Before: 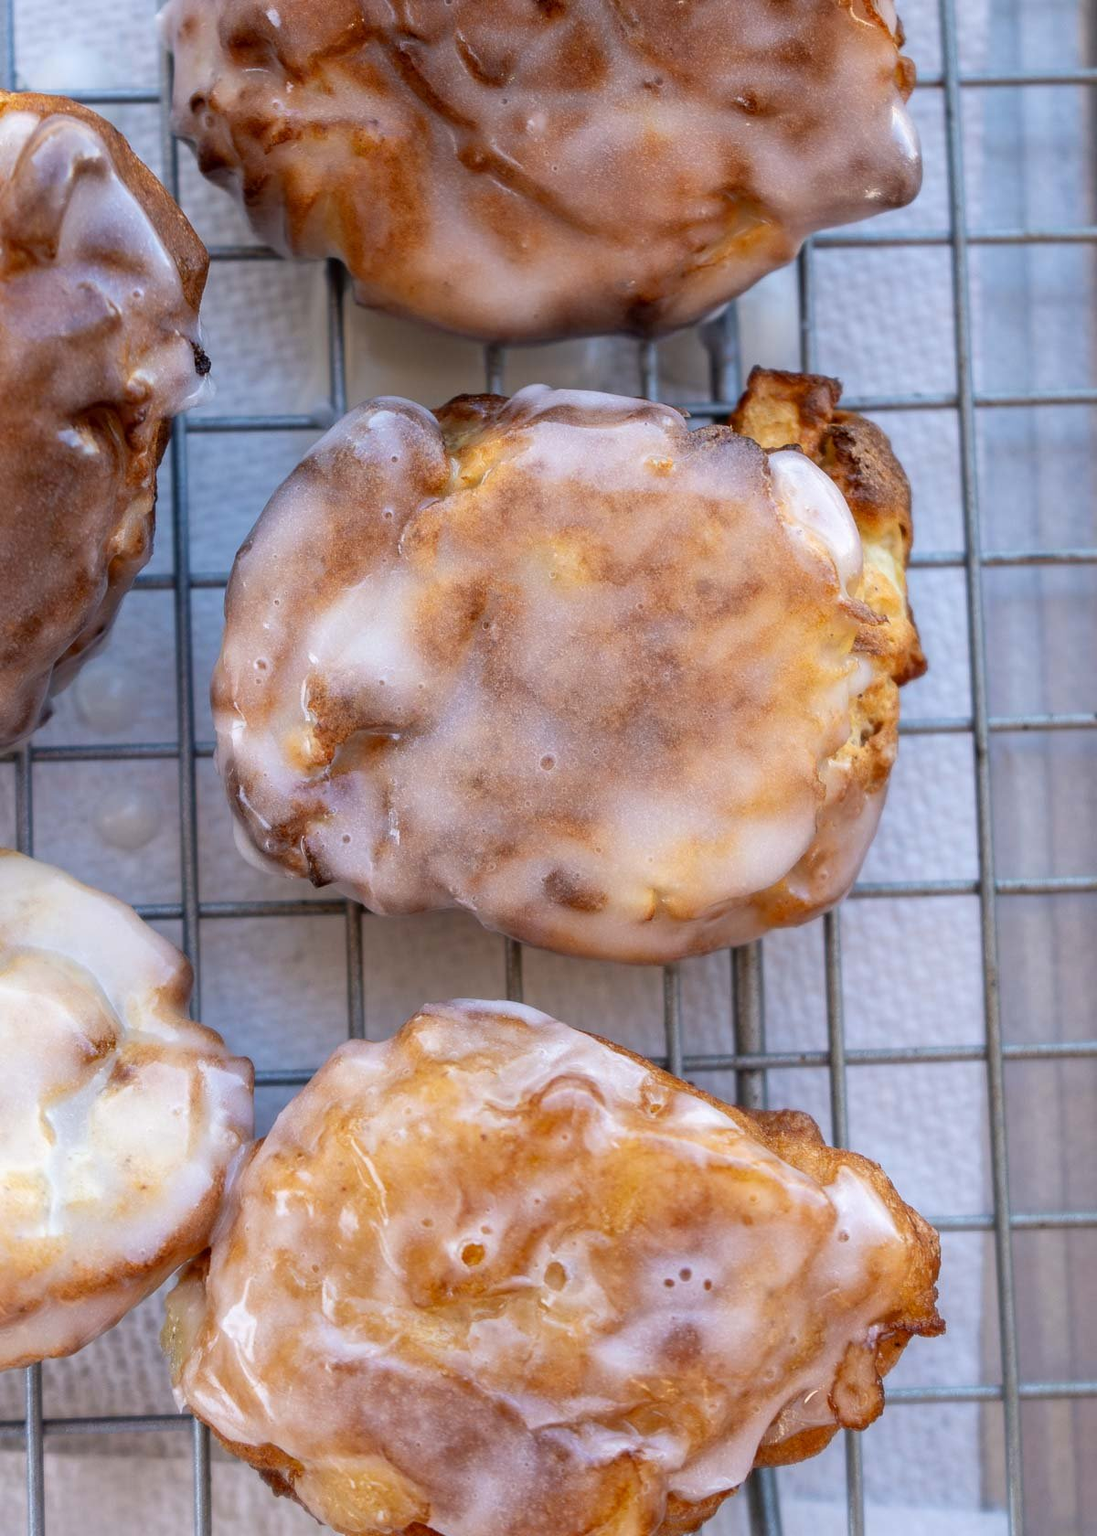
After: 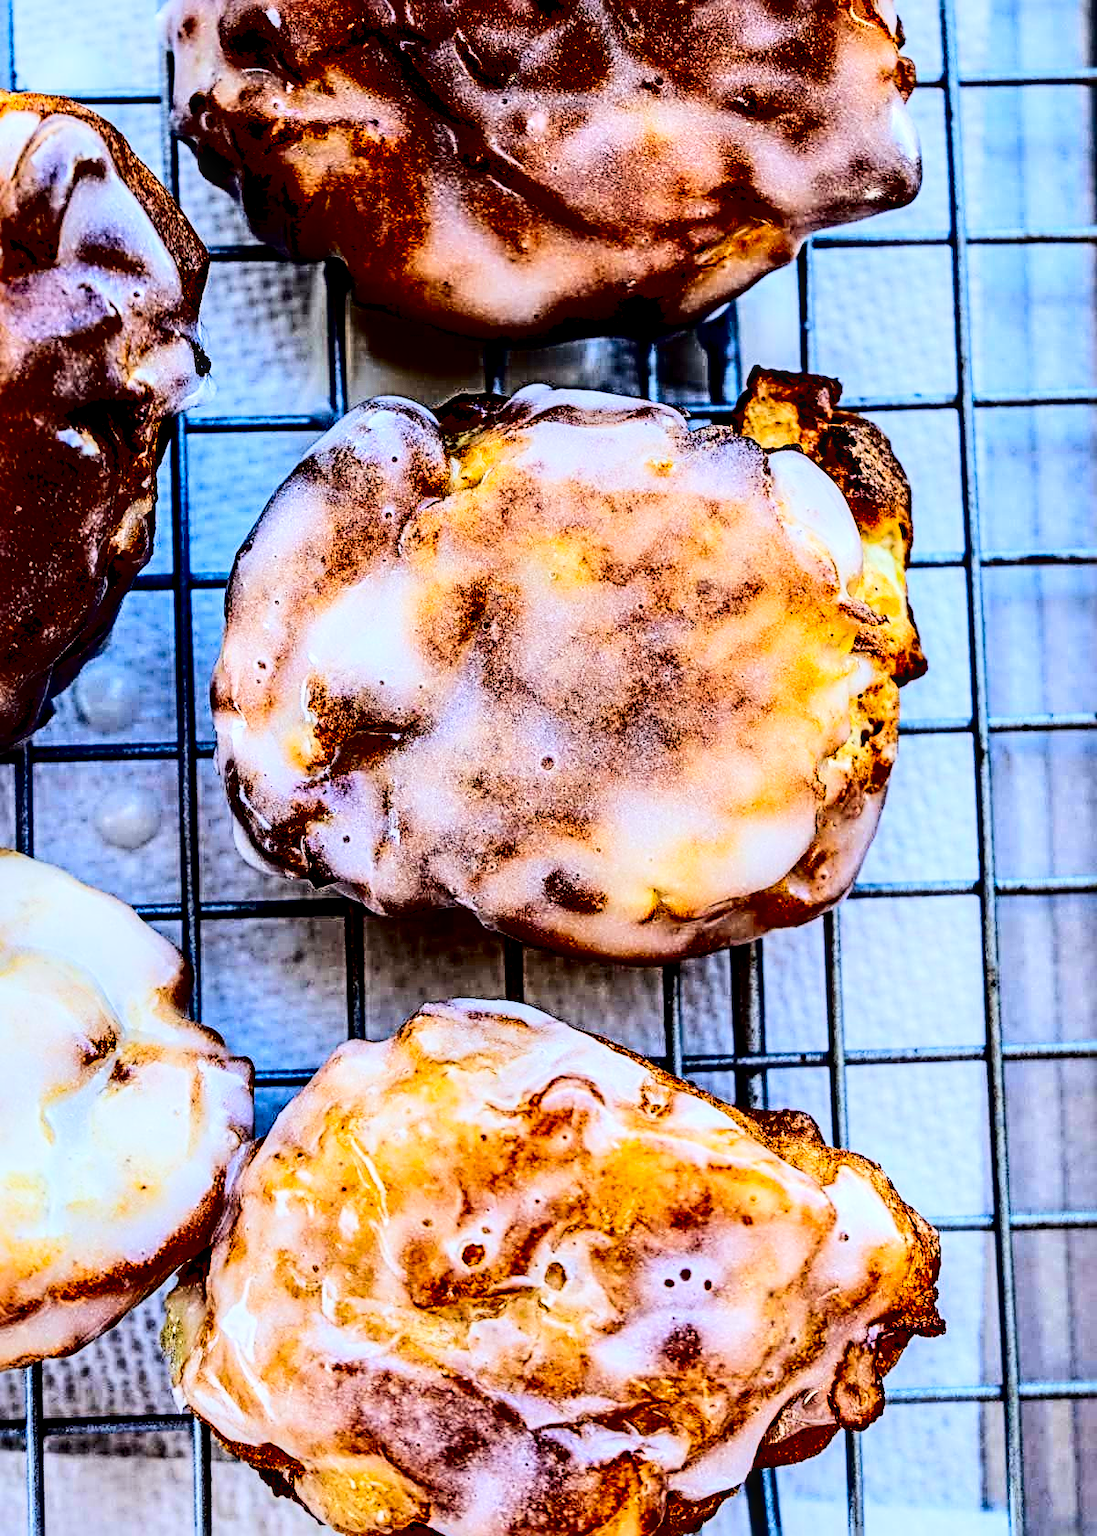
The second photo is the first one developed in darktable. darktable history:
exposure: exposure -0.116 EV, compensate exposure bias true, compensate highlight preservation false
white balance: red 0.925, blue 1.046
filmic rgb: black relative exposure -5 EV, hardness 2.88, contrast 1.4, highlights saturation mix -30%
shadows and highlights: radius 133.83, soften with gaussian
contrast brightness saturation: contrast 0.77, brightness -1, saturation 1
sharpen: radius 3.69, amount 0.928
rgb levels: levels [[0.027, 0.429, 0.996], [0, 0.5, 1], [0, 0.5, 1]]
local contrast: detail 144%
